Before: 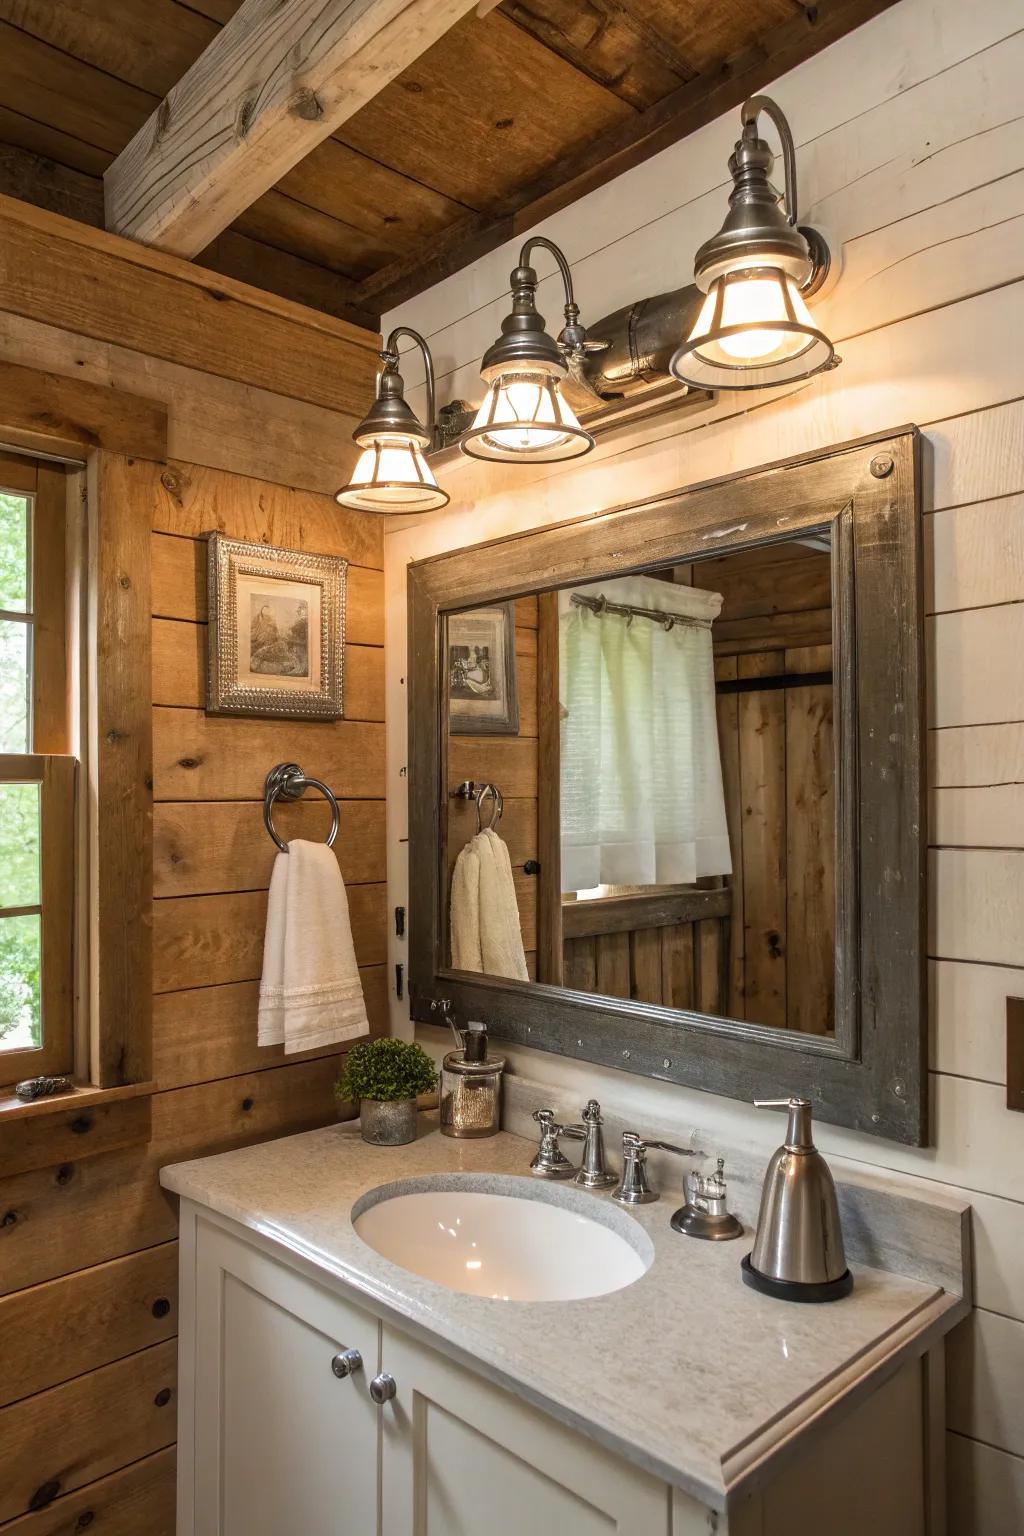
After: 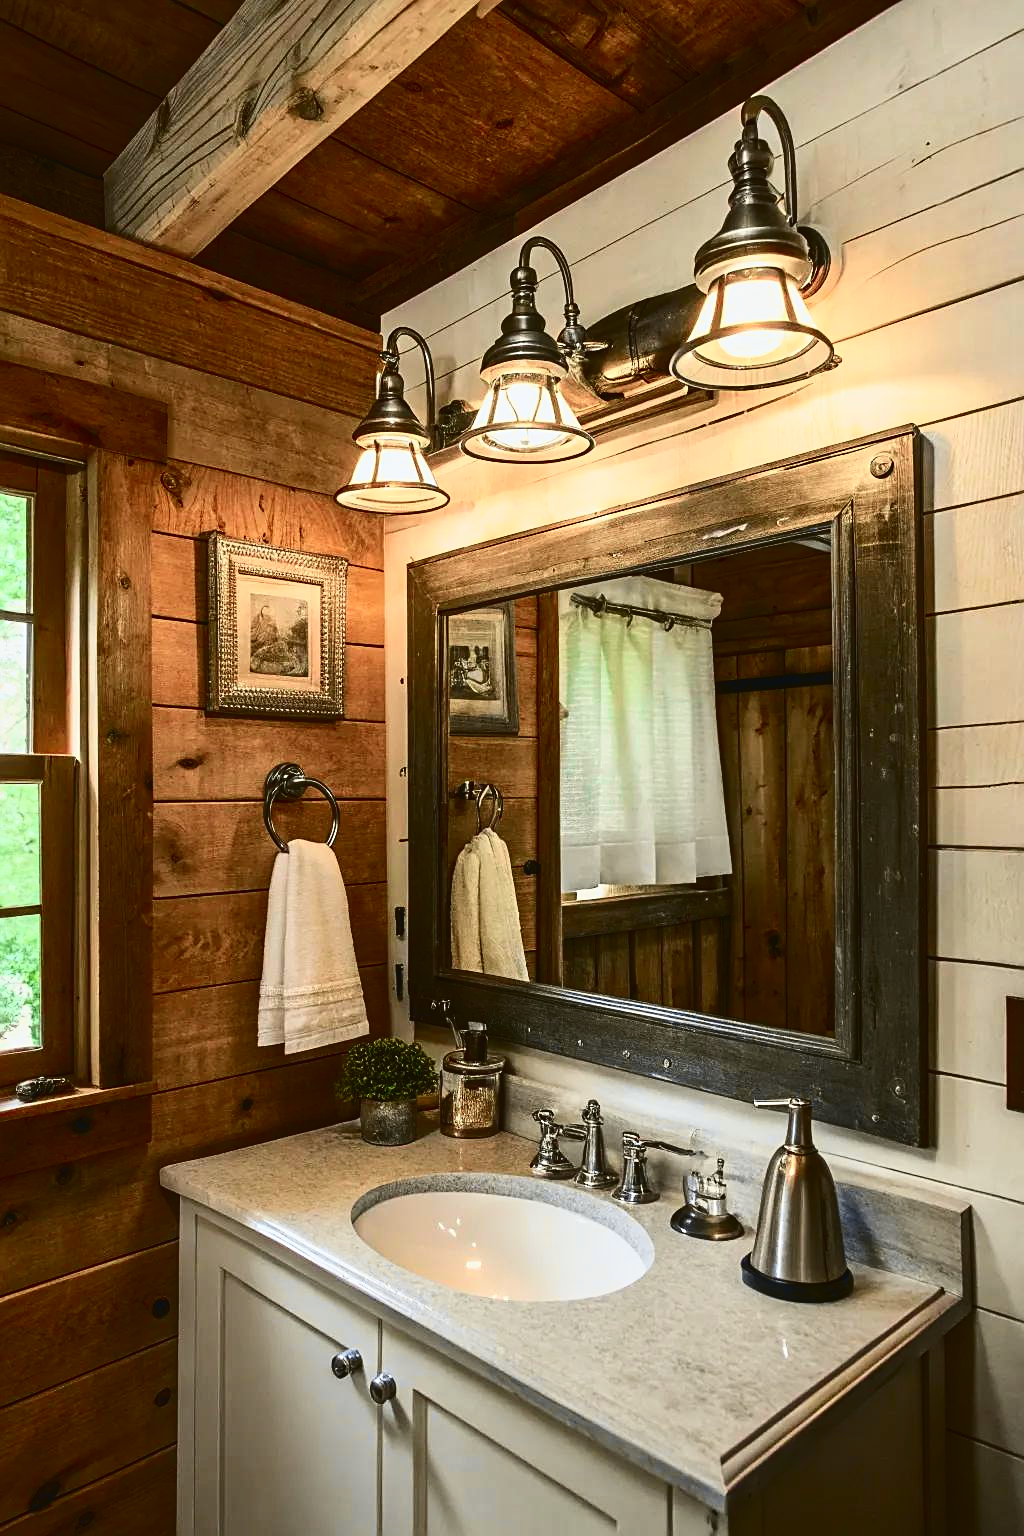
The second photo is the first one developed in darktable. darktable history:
tone curve: curves: ch0 [(0, 0.039) (0.104, 0.103) (0.273, 0.267) (0.448, 0.487) (0.704, 0.761) (0.886, 0.922) (0.994, 0.971)]; ch1 [(0, 0) (0.335, 0.298) (0.446, 0.413) (0.485, 0.487) (0.515, 0.503) (0.566, 0.563) (0.641, 0.655) (1, 1)]; ch2 [(0, 0) (0.314, 0.301) (0.421, 0.411) (0.502, 0.494) (0.528, 0.54) (0.557, 0.559) (0.612, 0.62) (0.722, 0.686) (1, 1)], color space Lab, independent channels, preserve colors none
contrast brightness saturation: contrast 0.194, brightness -0.113, saturation 0.214
sharpen: on, module defaults
